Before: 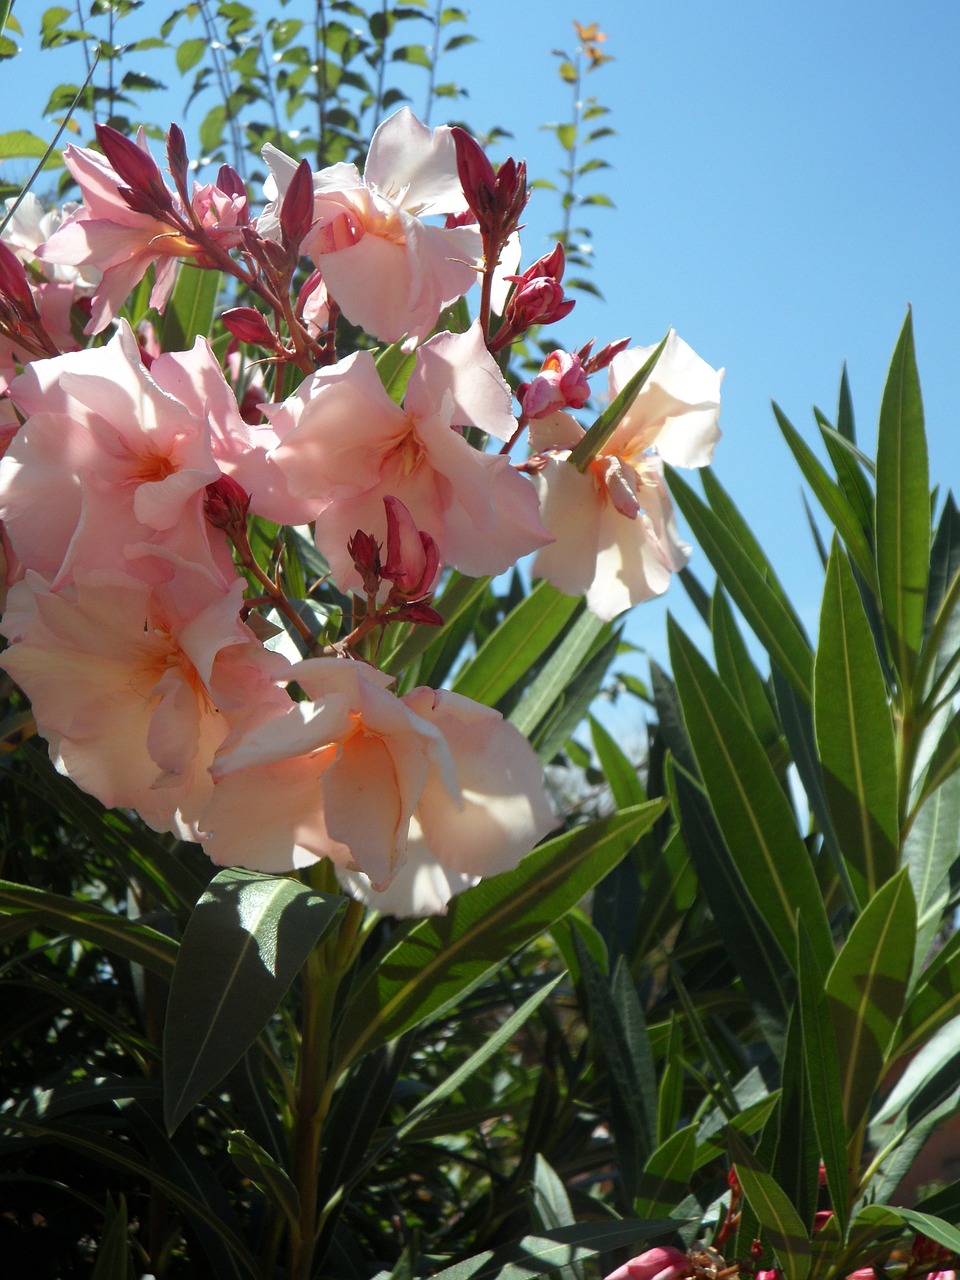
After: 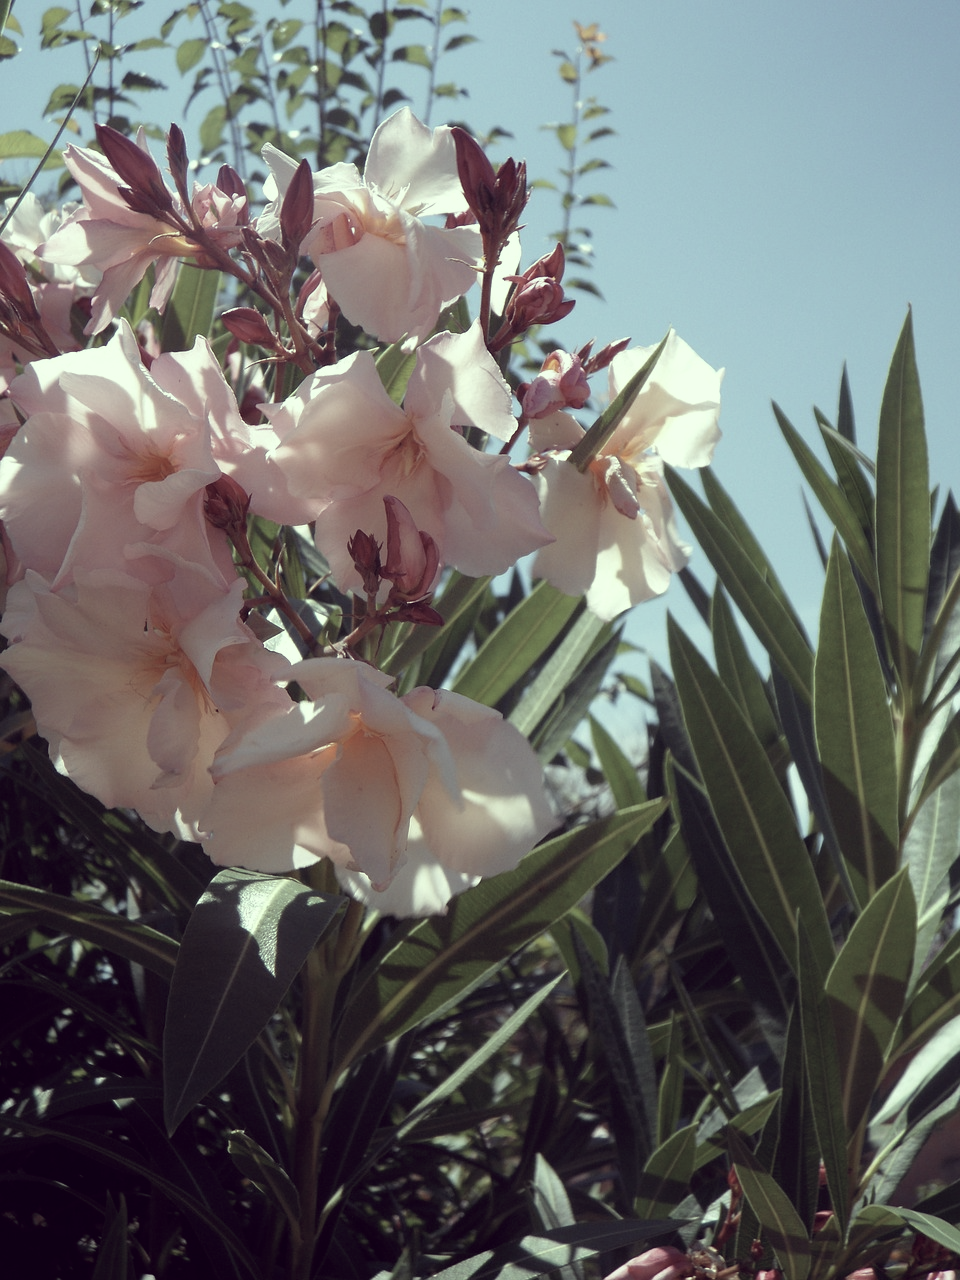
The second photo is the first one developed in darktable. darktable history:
color correction: highlights a* -20.48, highlights b* 20.17, shadows a* 19.71, shadows b* -20.9, saturation 0.442
